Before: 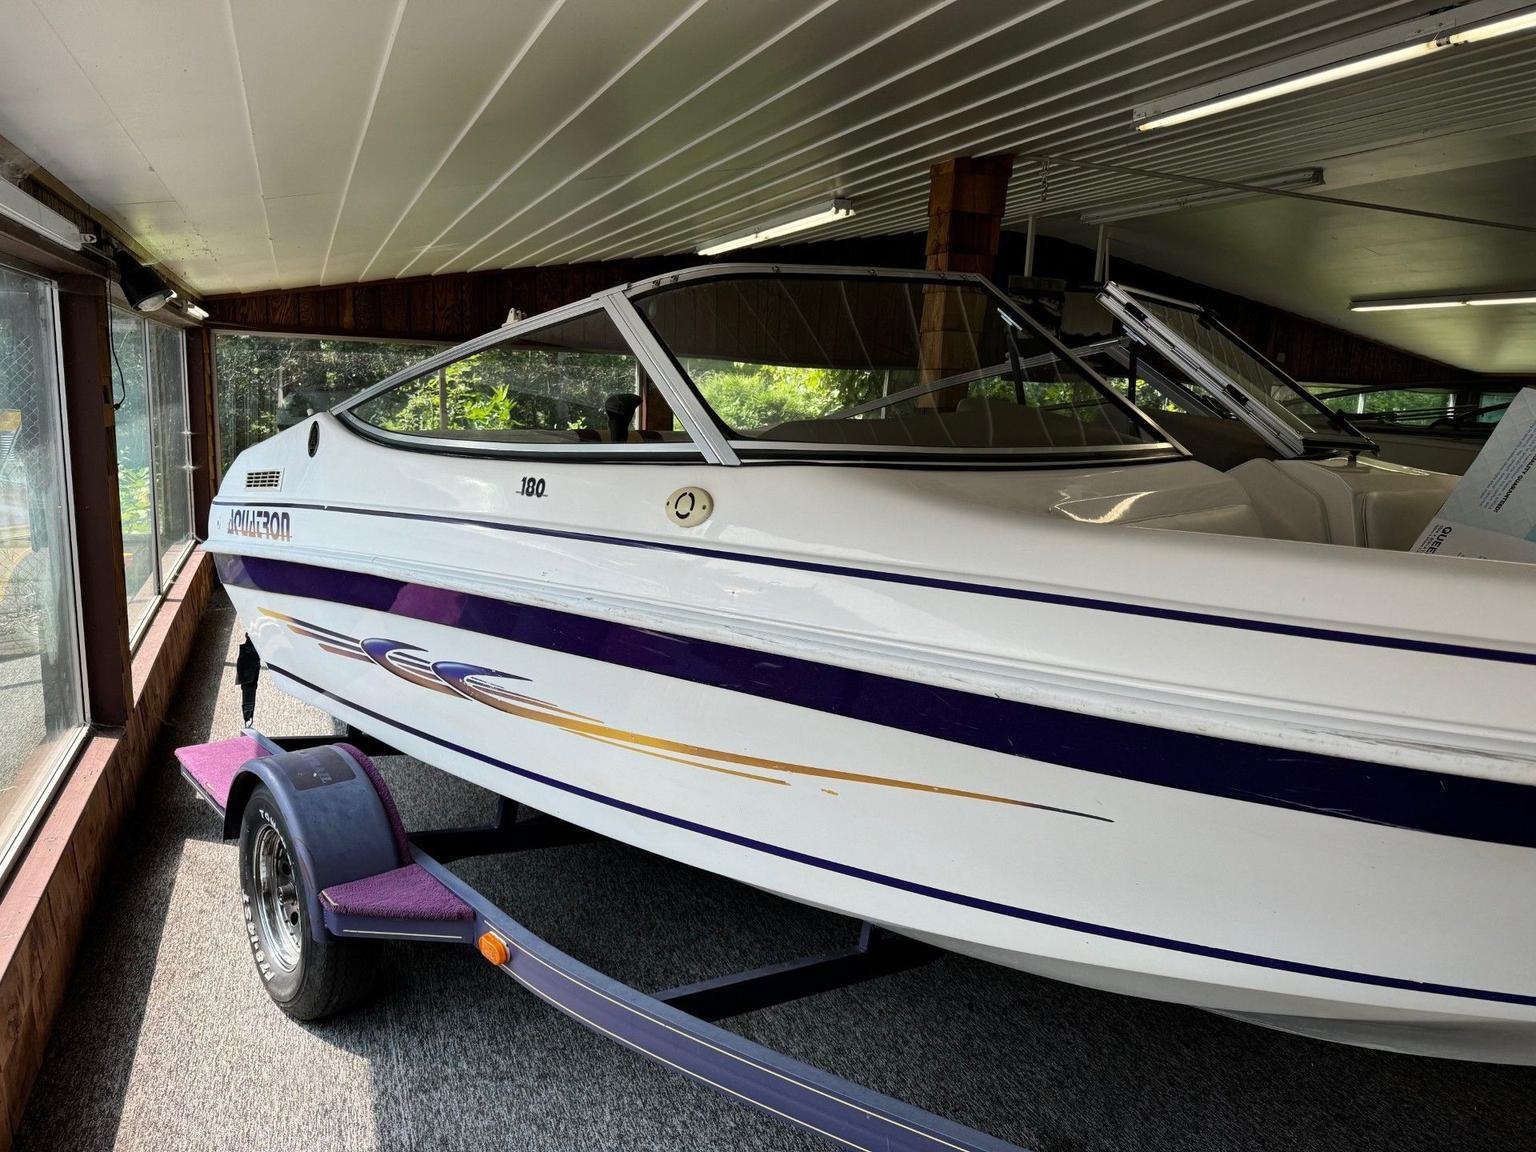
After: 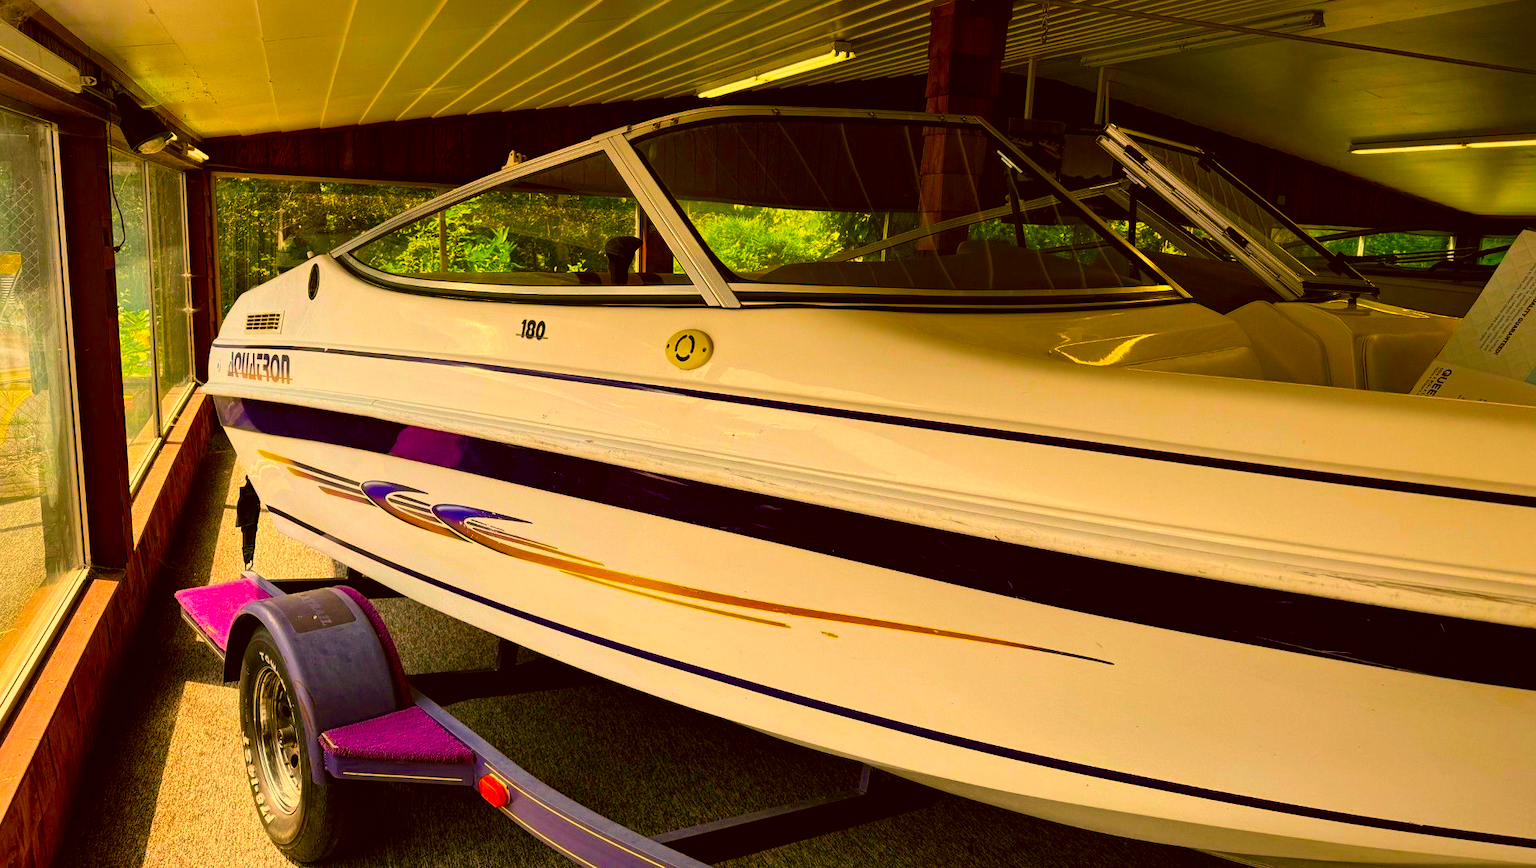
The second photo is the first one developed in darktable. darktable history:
crop: top 13.75%, bottom 10.826%
color correction: highlights a* 11.14, highlights b* 29.89, shadows a* 2.64, shadows b* 17.56, saturation 1.74
color balance rgb: perceptual saturation grading › global saturation 19.9%, global vibrance 16.825%, saturation formula JzAzBz (2021)
exposure: black level correction 0.001, exposure 0.017 EV, compensate exposure bias true, compensate highlight preservation false
